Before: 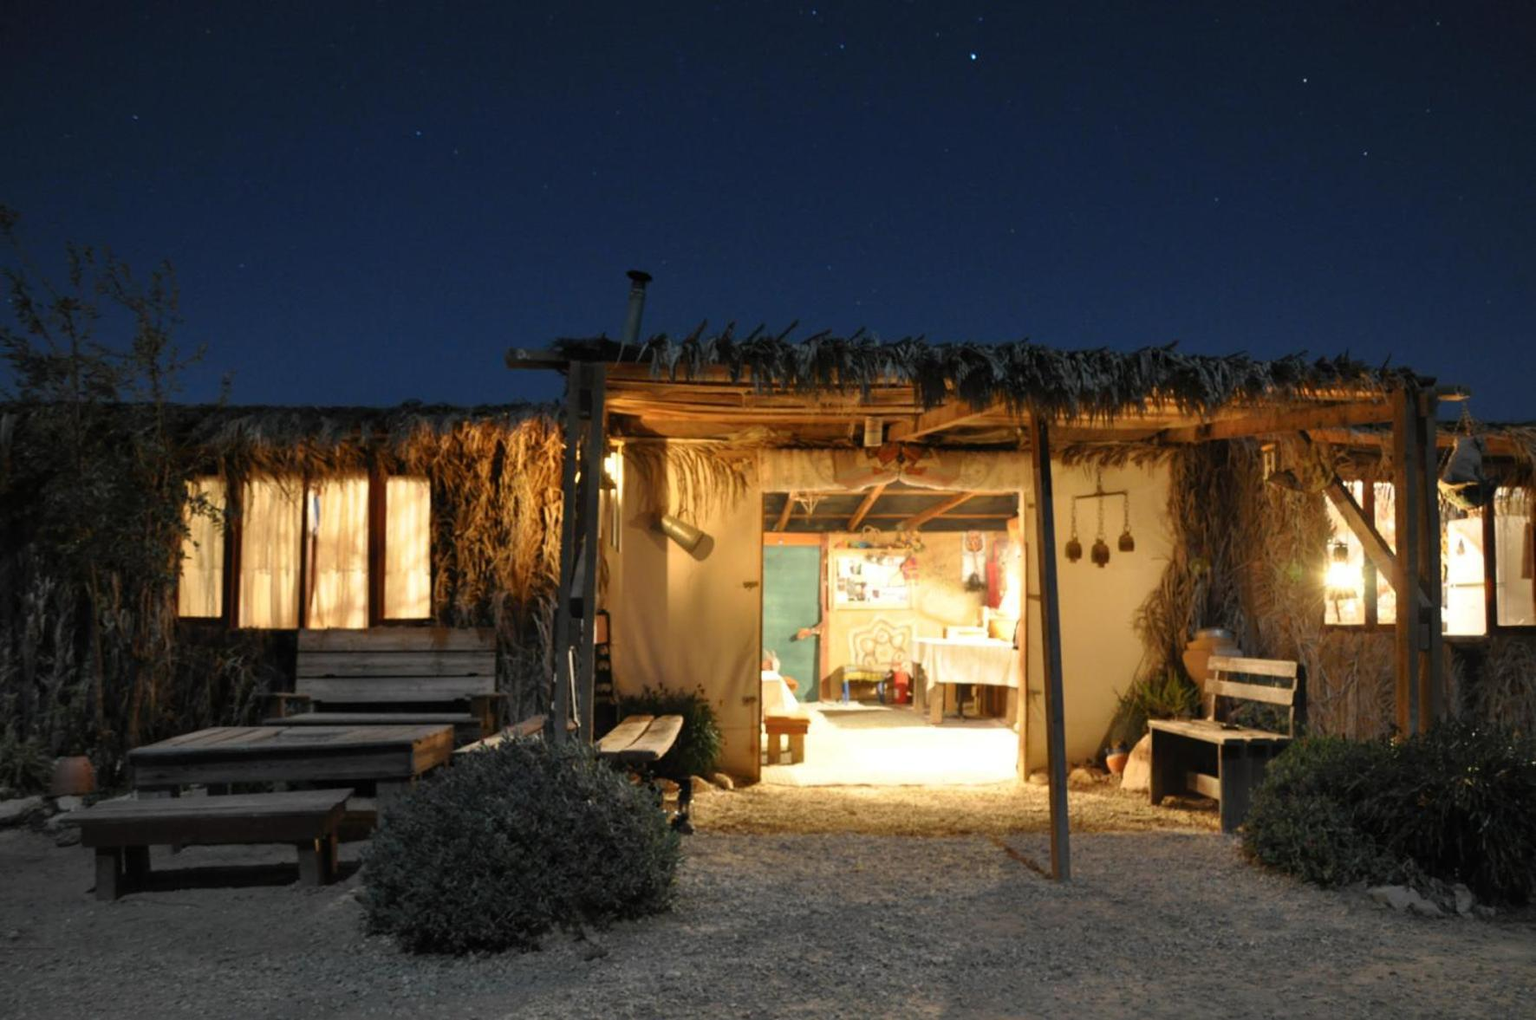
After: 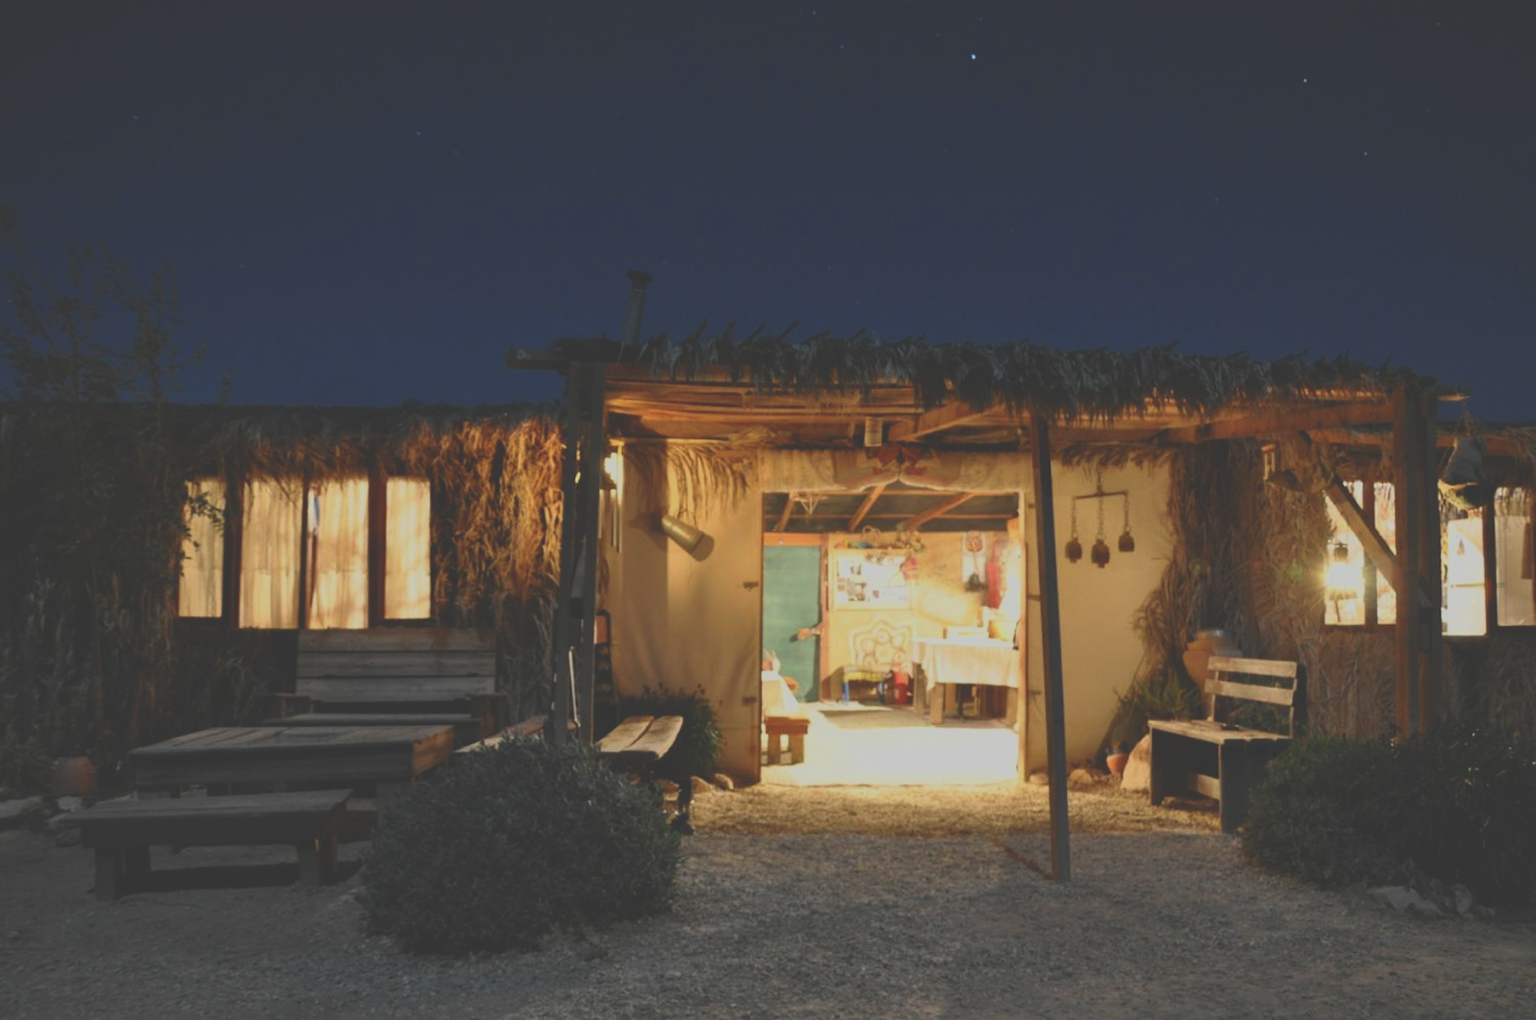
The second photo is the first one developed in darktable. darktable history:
exposure: black level correction -0.036, exposure -0.497 EV, compensate highlight preservation false
tone curve: curves: ch0 [(0, 0.148) (0.191, 0.225) (0.712, 0.695) (0.864, 0.797) (1, 0.839)]
